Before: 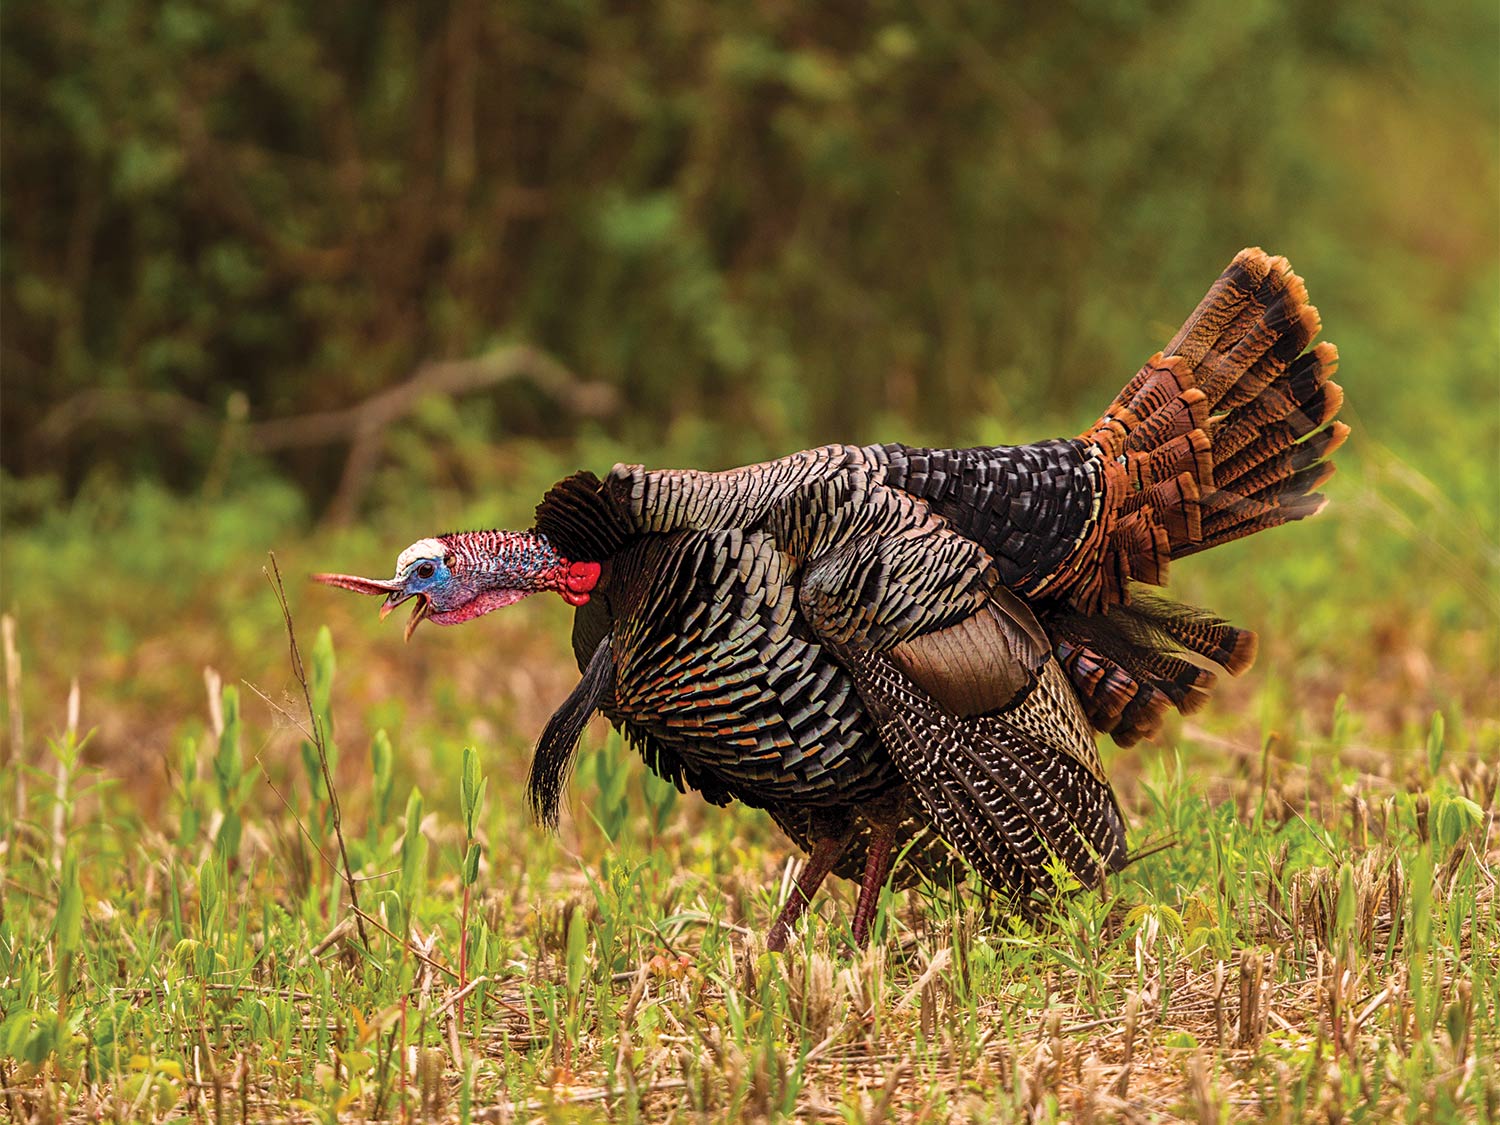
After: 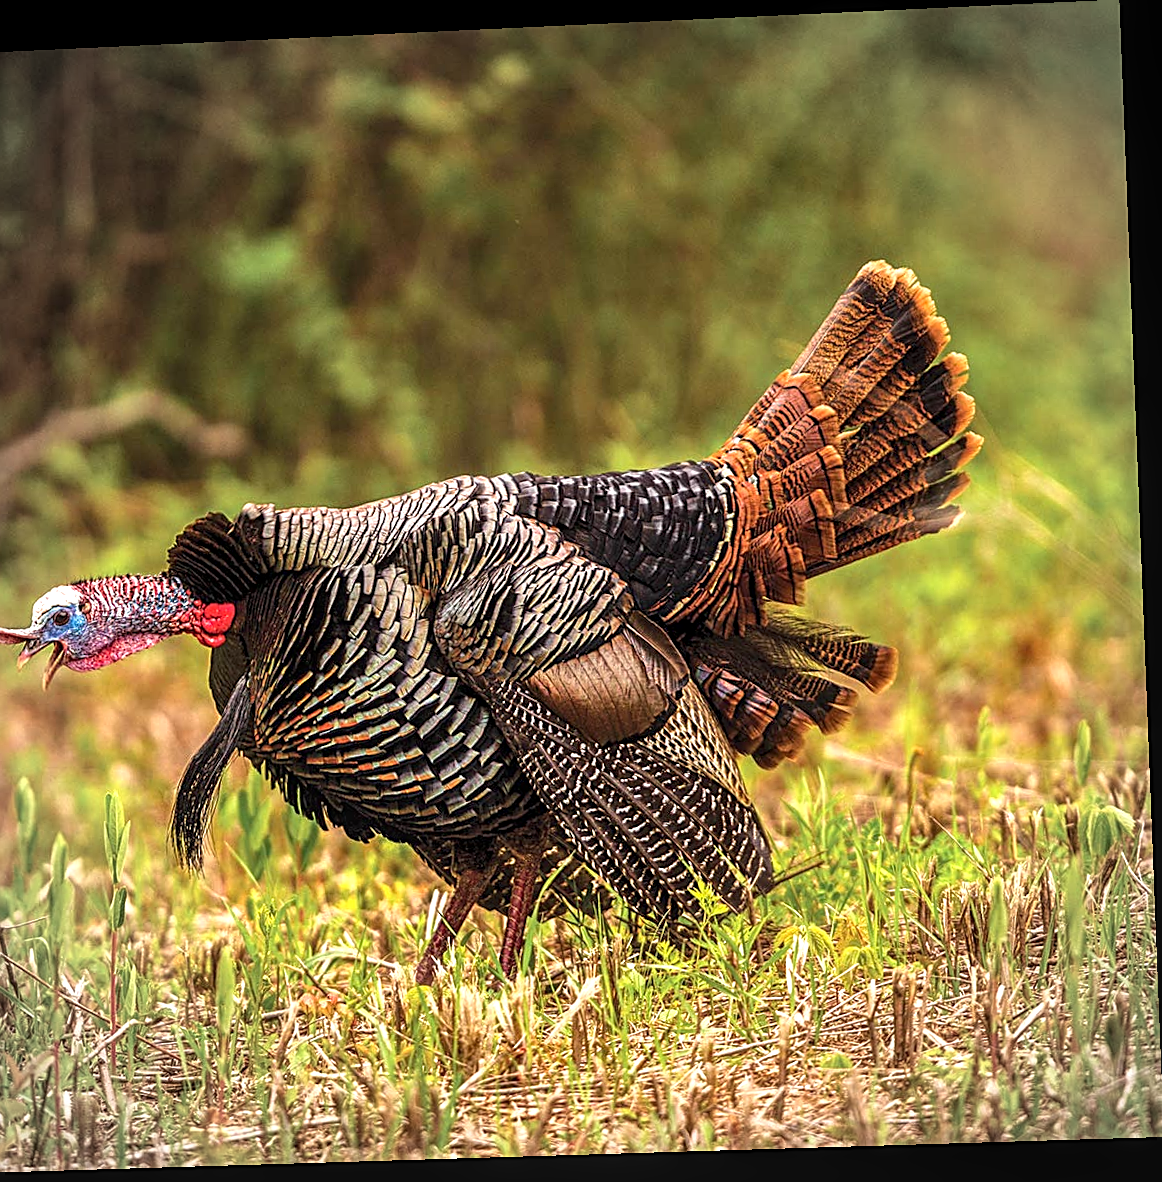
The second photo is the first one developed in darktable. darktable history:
rotate and perspective: rotation -2.22°, lens shift (horizontal) -0.022, automatic cropping off
vignetting: fall-off radius 45%, brightness -0.33
sharpen: on, module defaults
crop and rotate: left 24.6%
local contrast: detail 130%
exposure: black level correction 0, exposure 0.68 EV, compensate exposure bias true, compensate highlight preservation false
